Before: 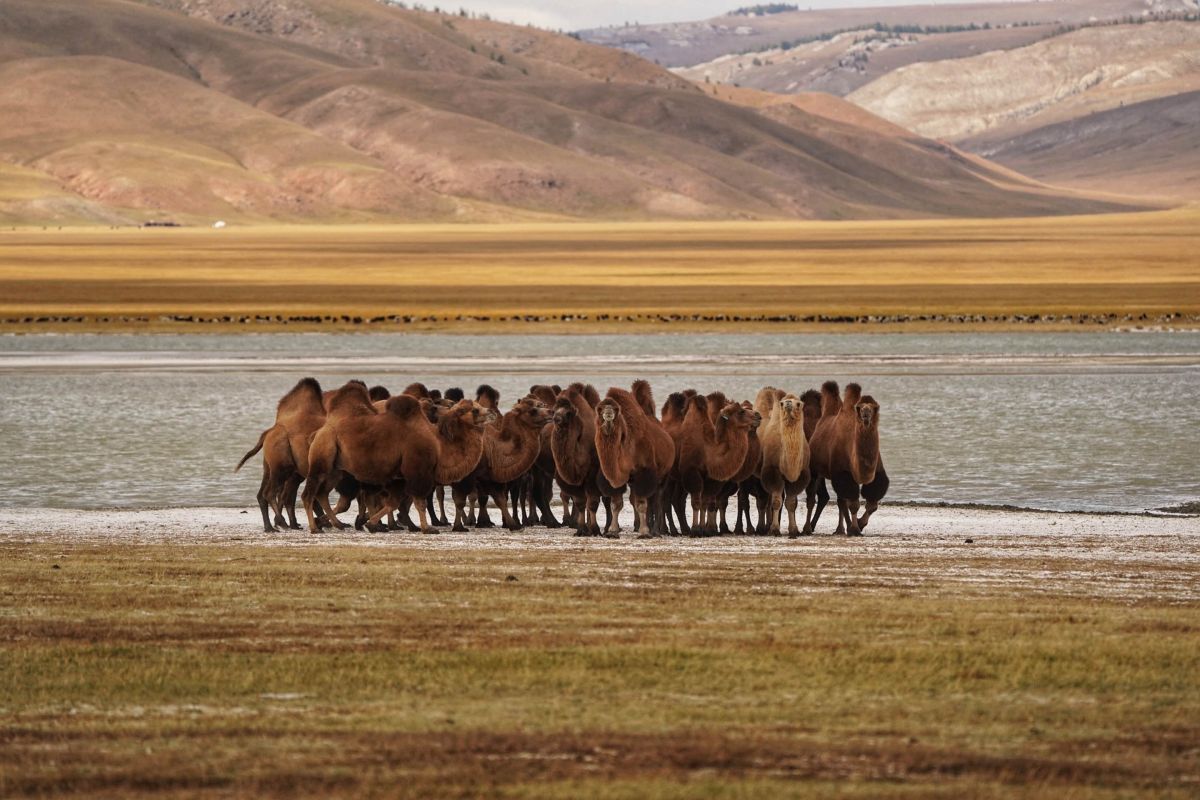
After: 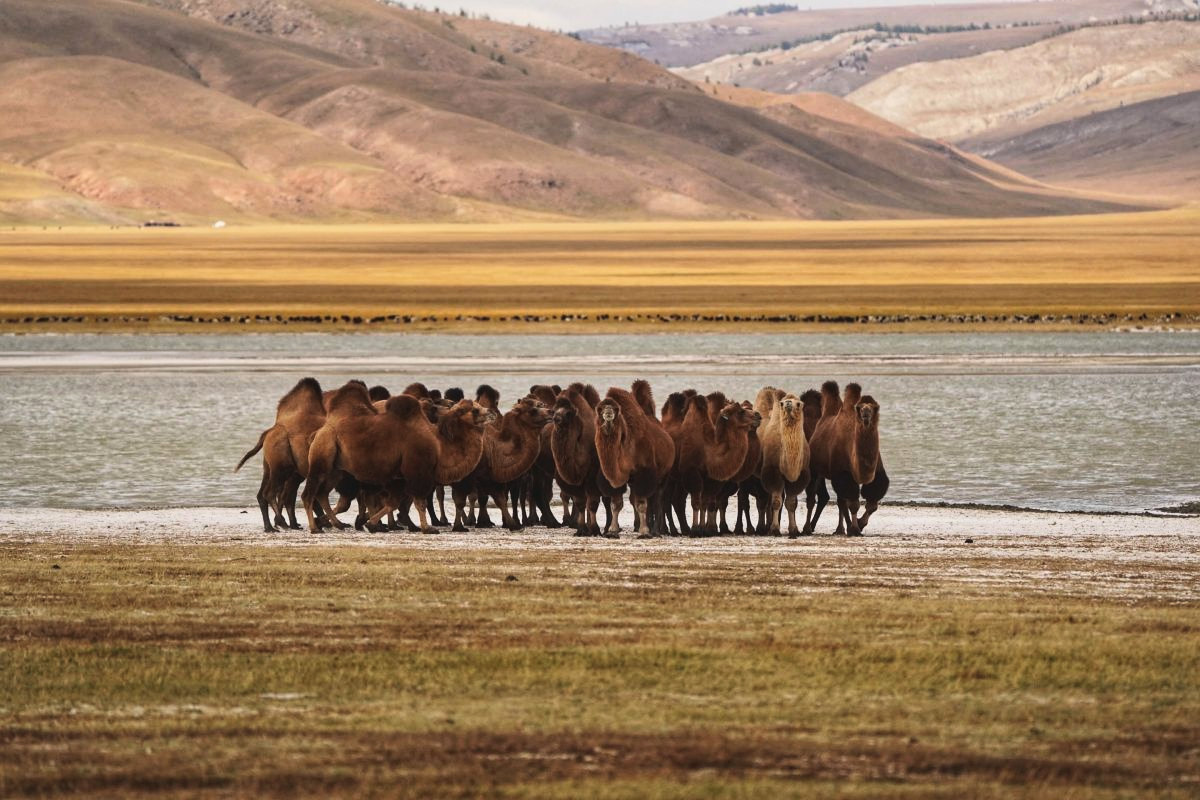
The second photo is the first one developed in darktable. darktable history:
tone curve: curves: ch0 [(0, 0.023) (0.217, 0.19) (0.754, 0.801) (1, 0.977)]; ch1 [(0, 0) (0.392, 0.398) (0.5, 0.5) (0.521, 0.529) (0.56, 0.592) (1, 1)]; ch2 [(0, 0) (0.5, 0.5) (0.579, 0.561) (0.65, 0.657) (1, 1)], color space Lab, linked channels, preserve colors none
exposure: black level correction -0.003, exposure 0.038 EV, compensate highlight preservation false
